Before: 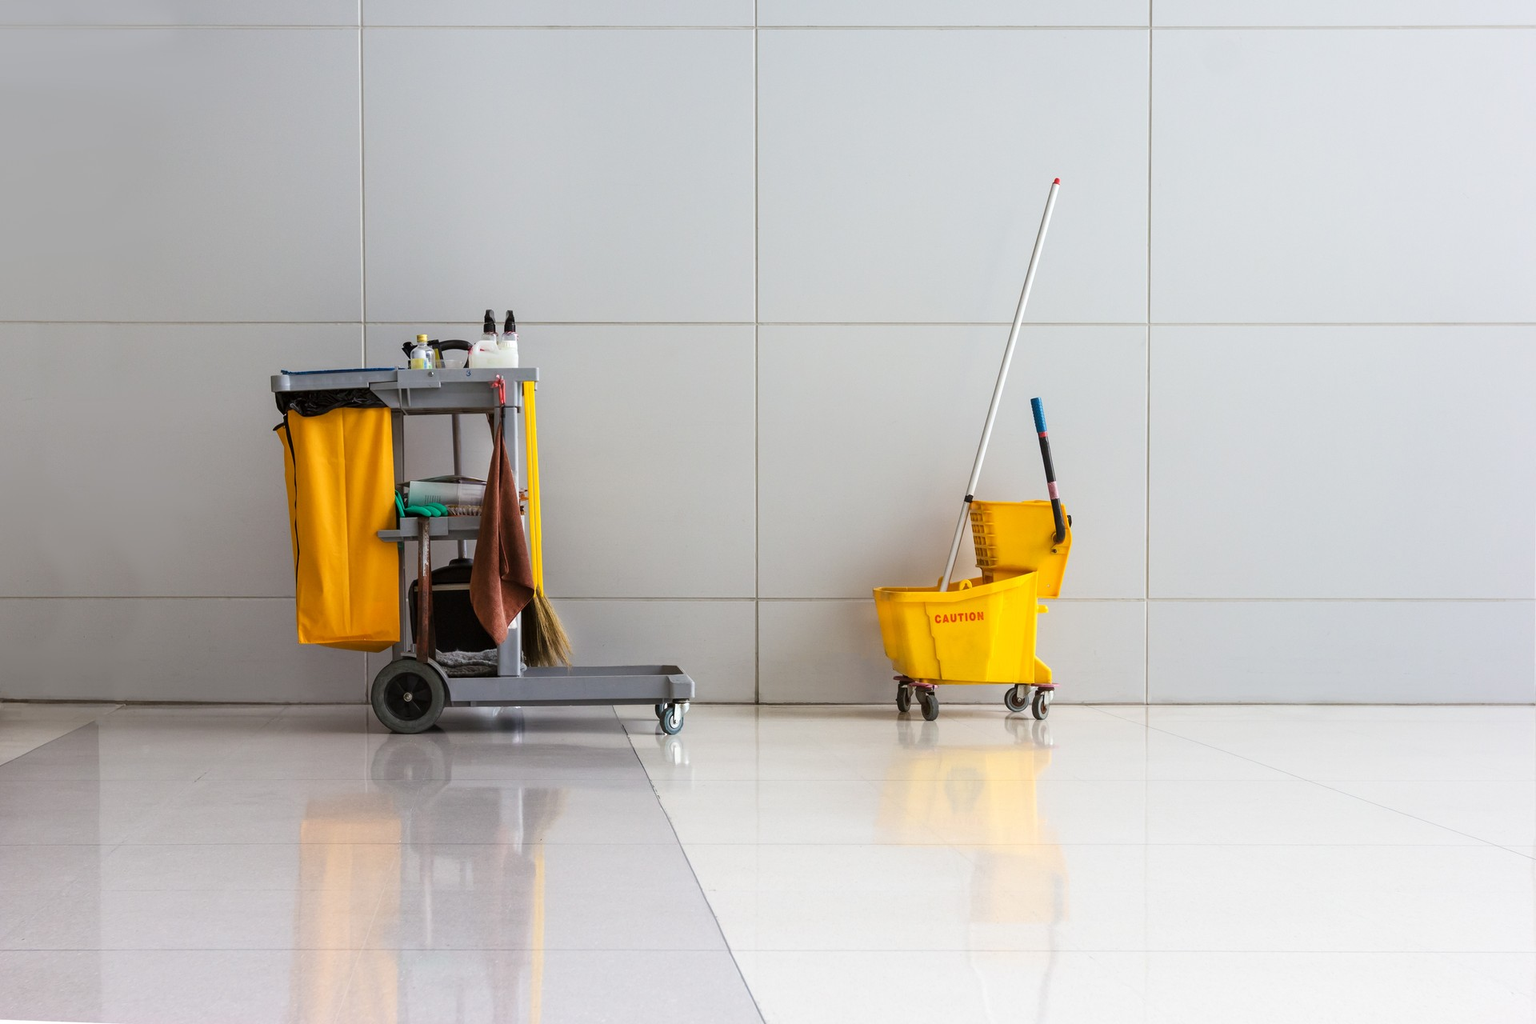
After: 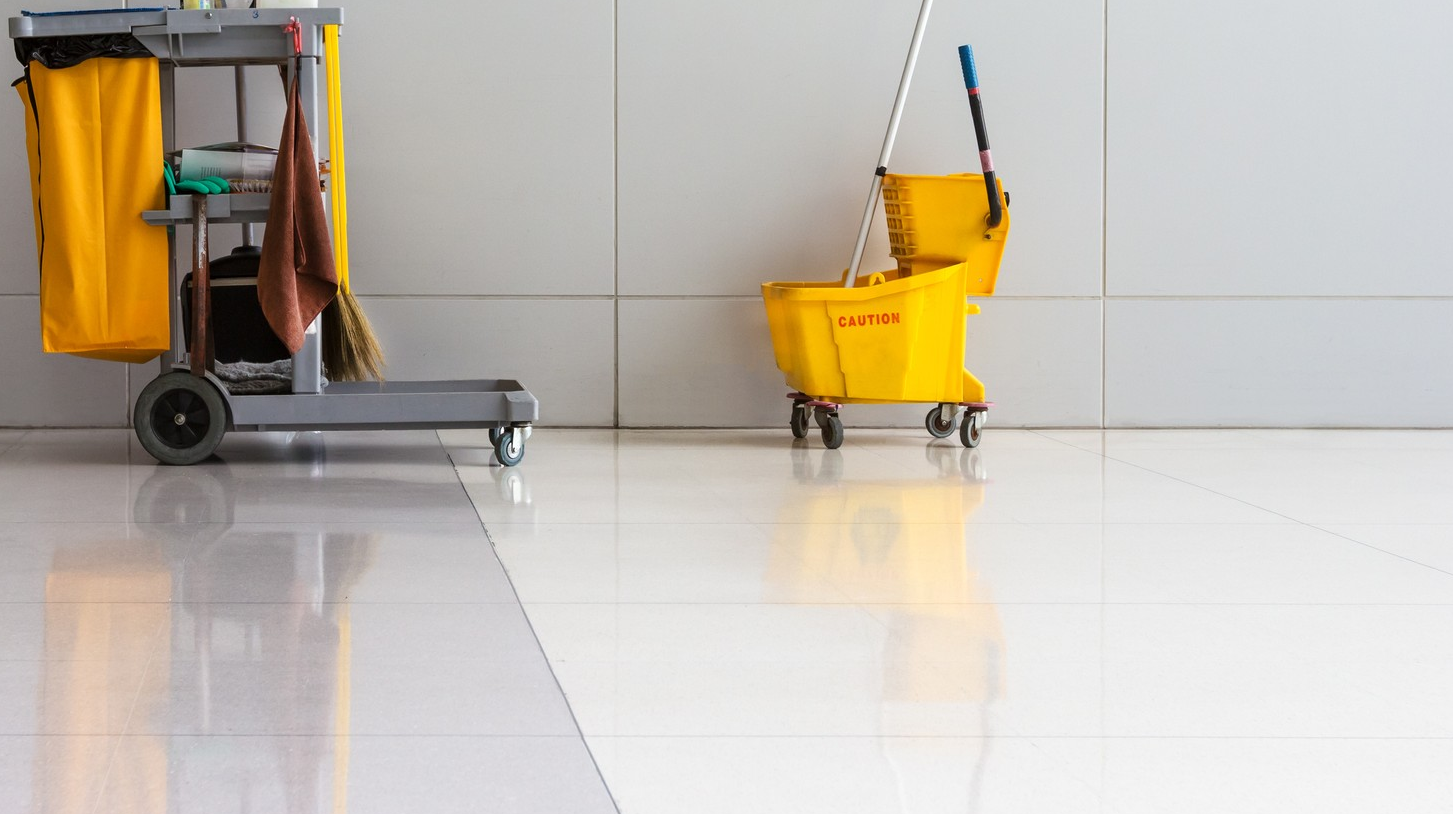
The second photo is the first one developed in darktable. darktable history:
crop and rotate: left 17.213%, top 35.364%, right 7.07%, bottom 0.977%
